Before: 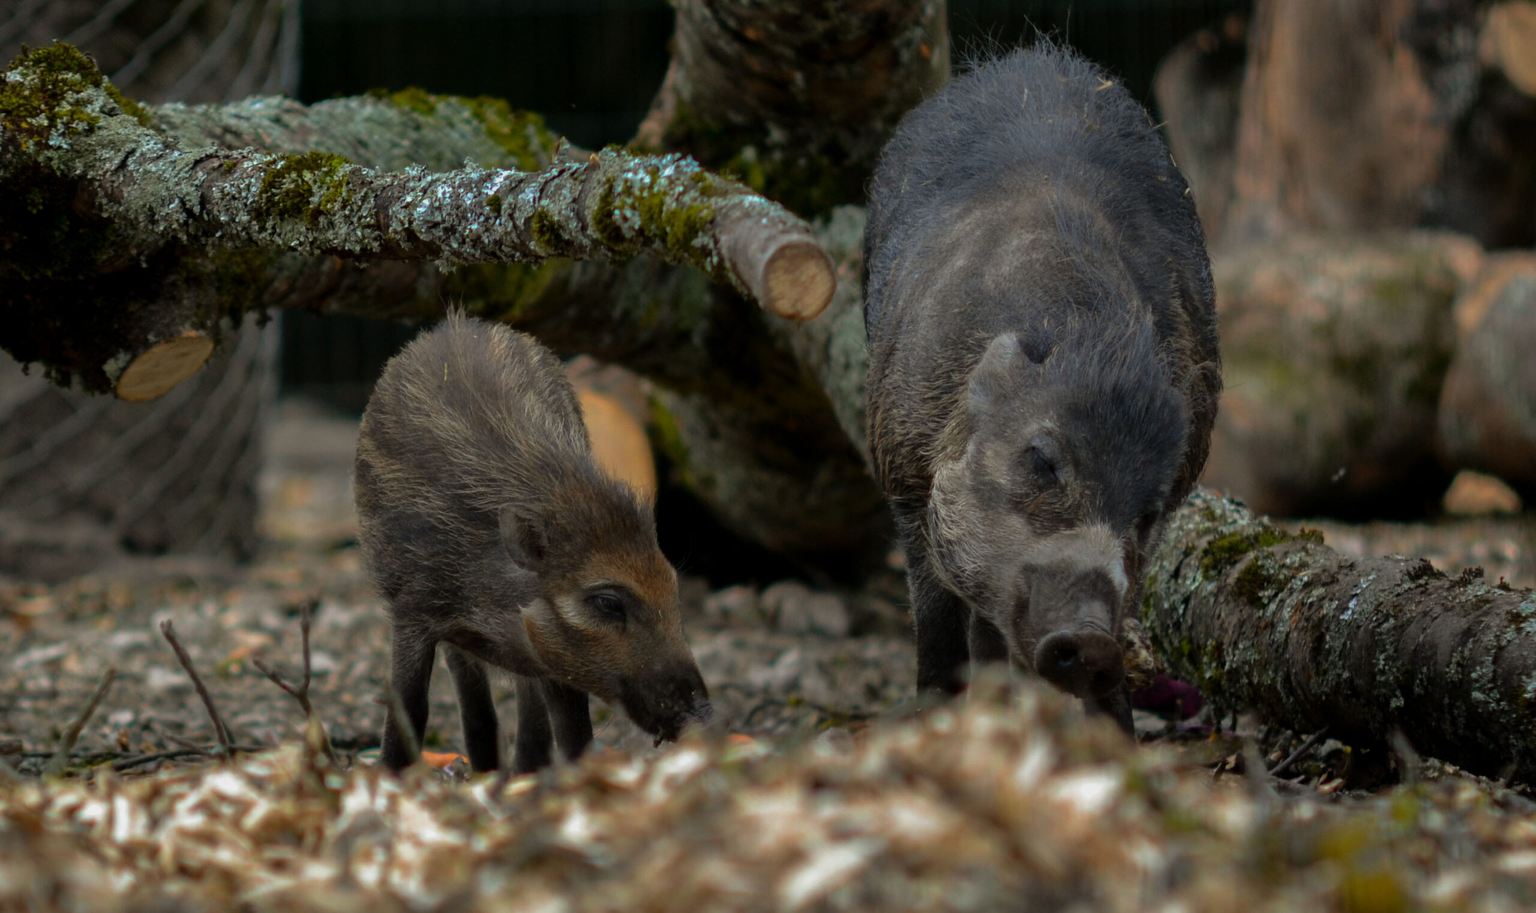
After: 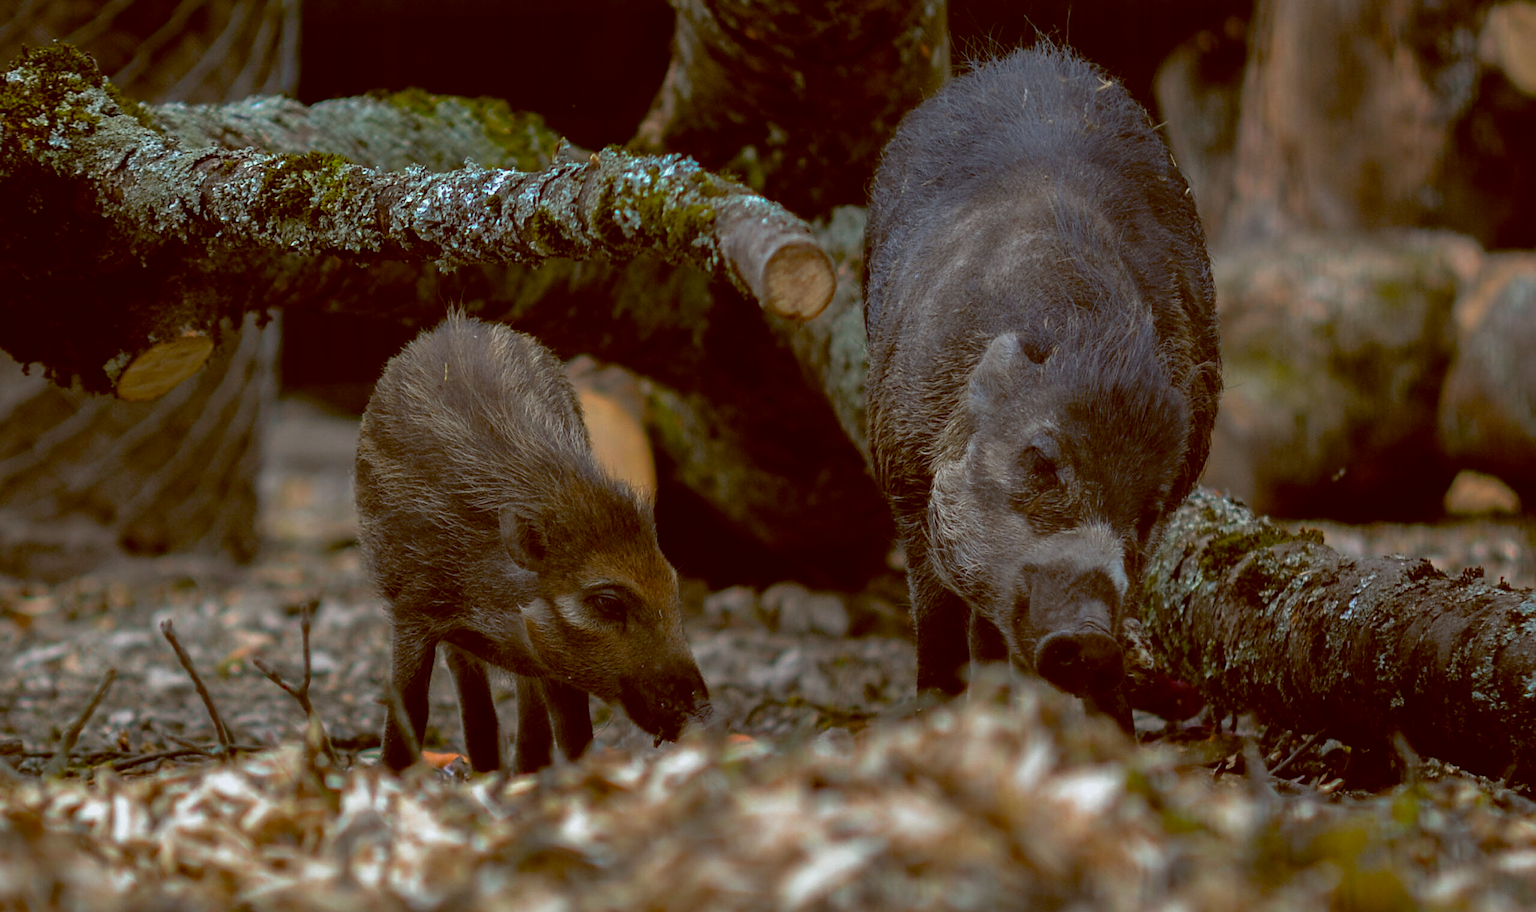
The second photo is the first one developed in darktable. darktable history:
sharpen: on, module defaults
color balance: lift [1, 1.015, 1.004, 0.985], gamma [1, 0.958, 0.971, 1.042], gain [1, 0.956, 0.977, 1.044]
